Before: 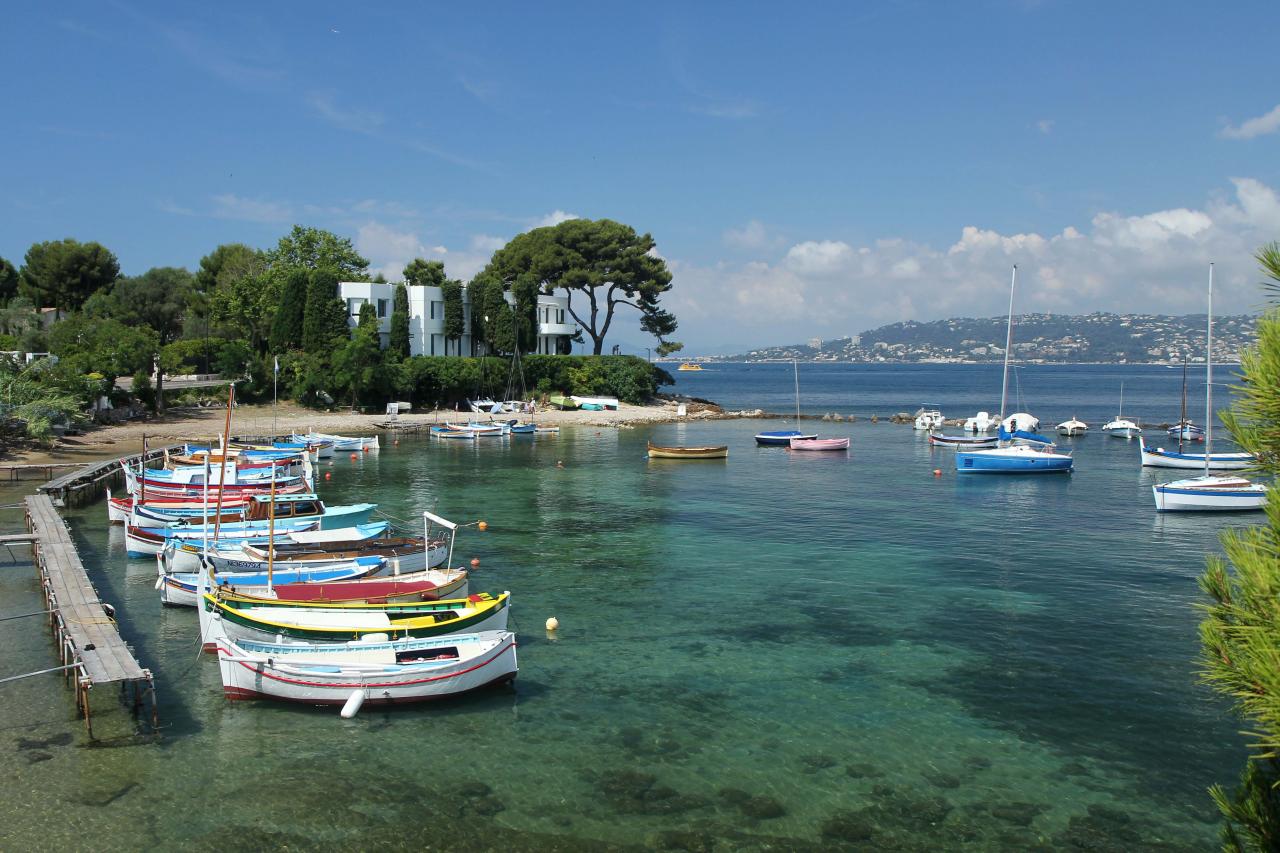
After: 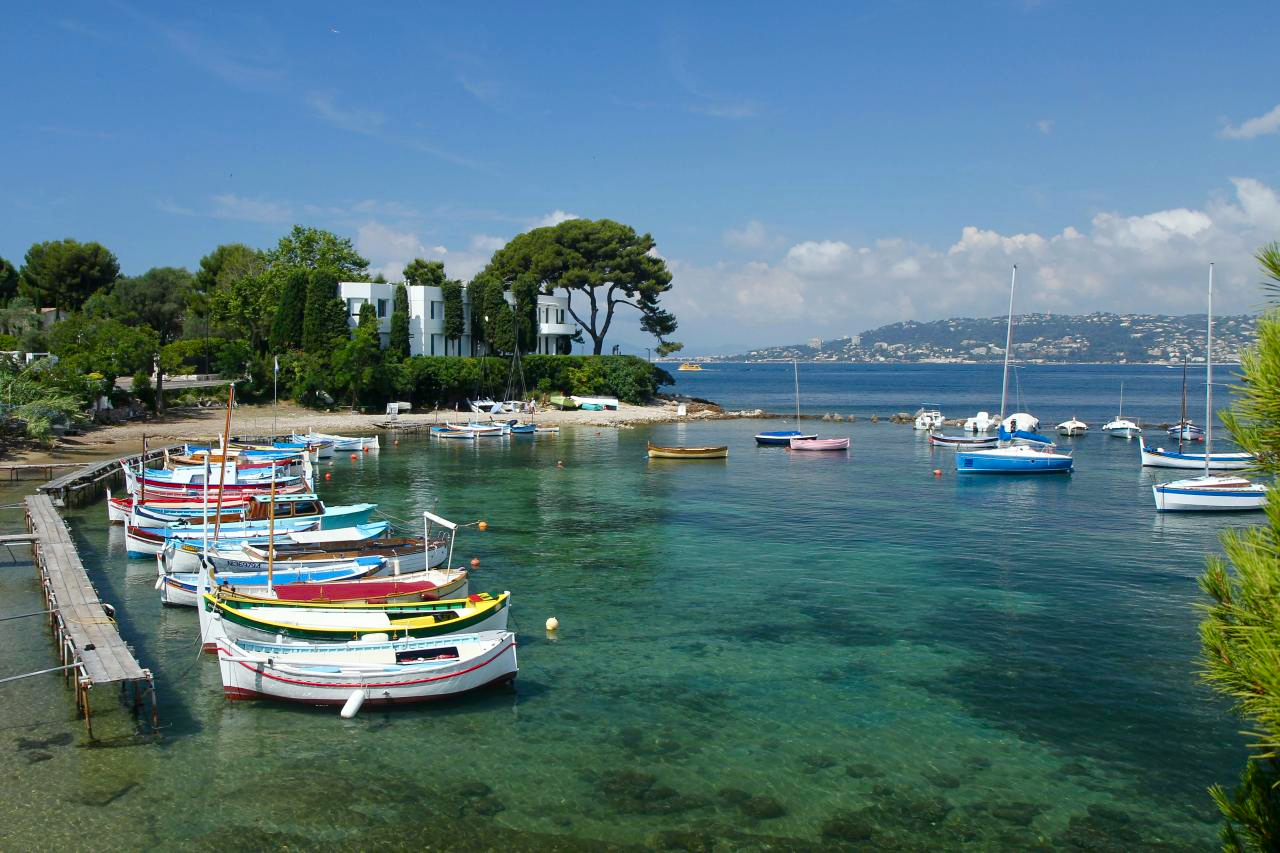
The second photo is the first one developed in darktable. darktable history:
shadows and highlights: shadows -30, highlights 30
color balance rgb: perceptual saturation grading › global saturation 20%, perceptual saturation grading › highlights -25%, perceptual saturation grading › shadows 25%
